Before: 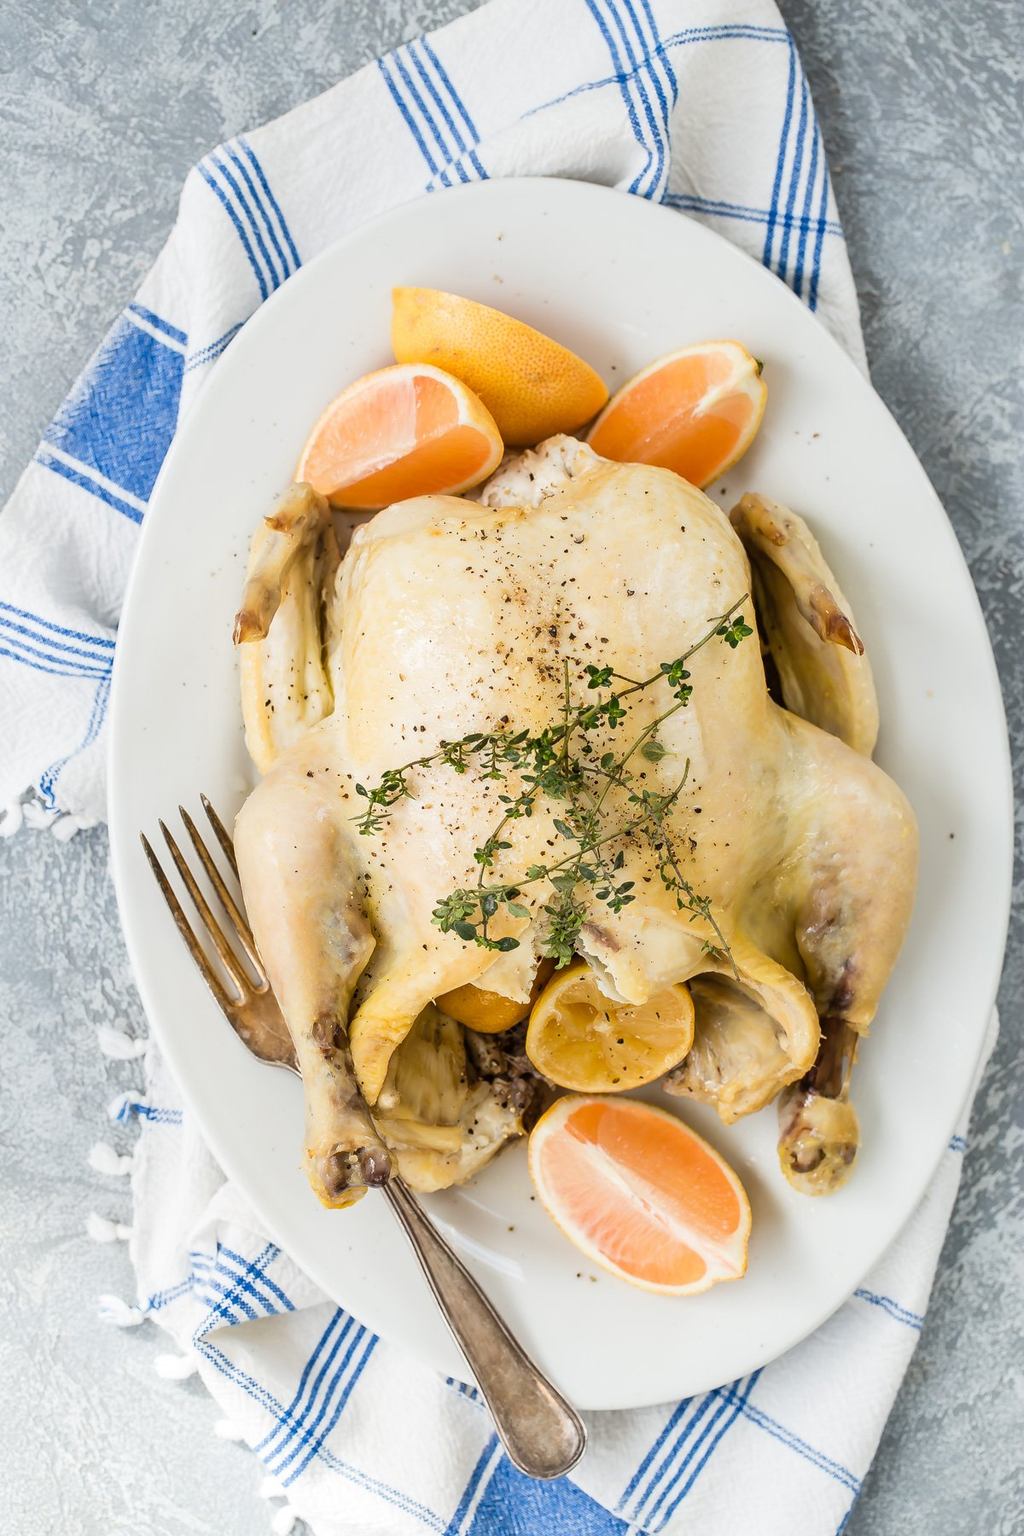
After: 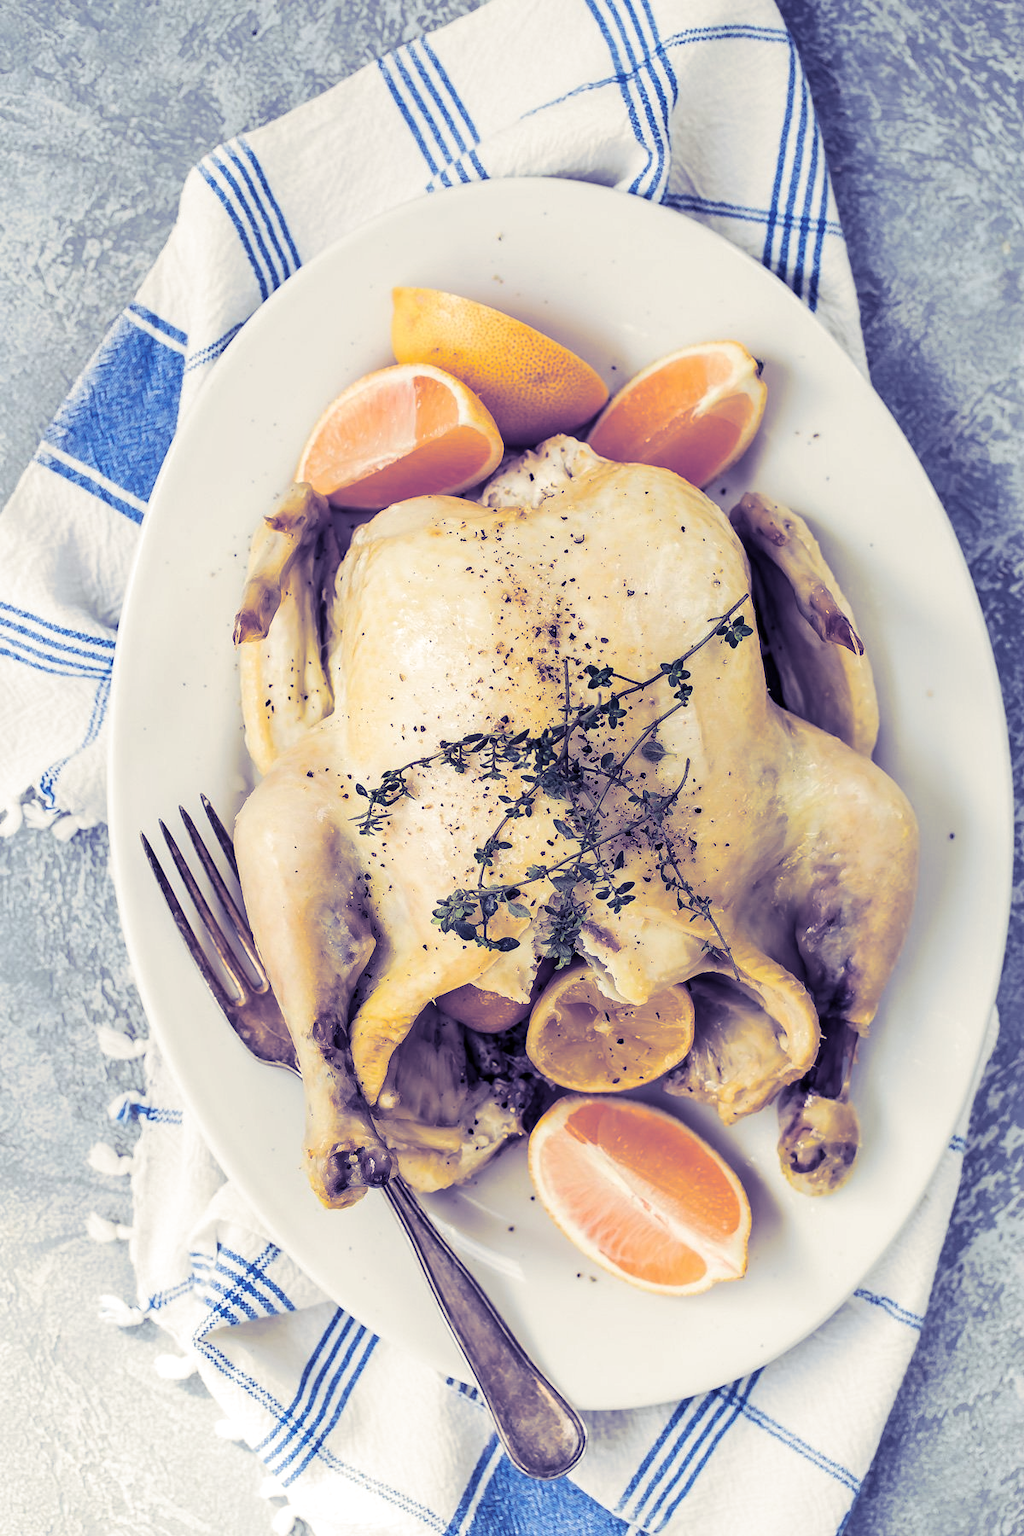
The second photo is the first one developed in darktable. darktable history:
local contrast: highlights 100%, shadows 100%, detail 120%, midtone range 0.2
split-toning: shadows › hue 242.67°, shadows › saturation 0.733, highlights › hue 45.33°, highlights › saturation 0.667, balance -53.304, compress 21.15%
